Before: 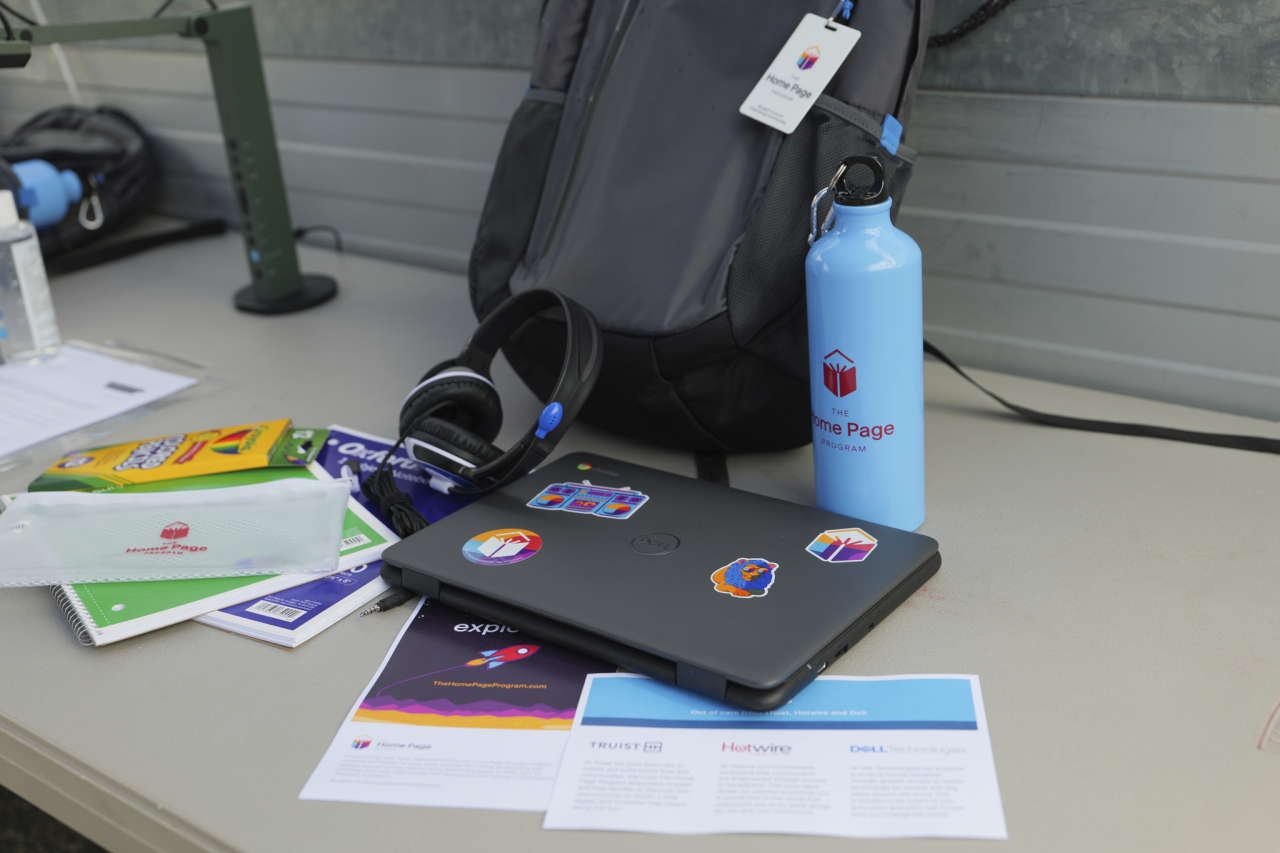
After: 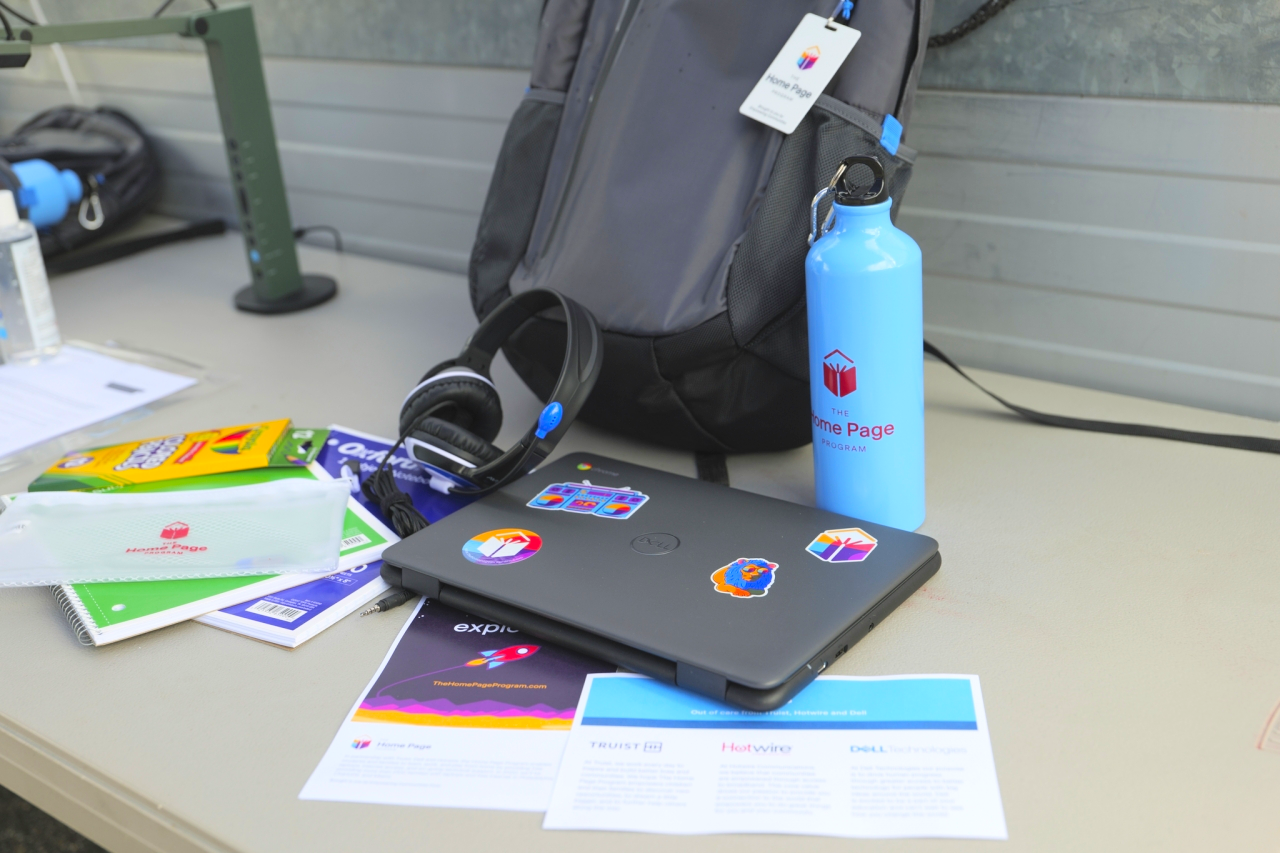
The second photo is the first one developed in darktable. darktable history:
contrast brightness saturation: contrast 0.07, brightness 0.18, saturation 0.4
levels: levels [0, 0.476, 0.951]
